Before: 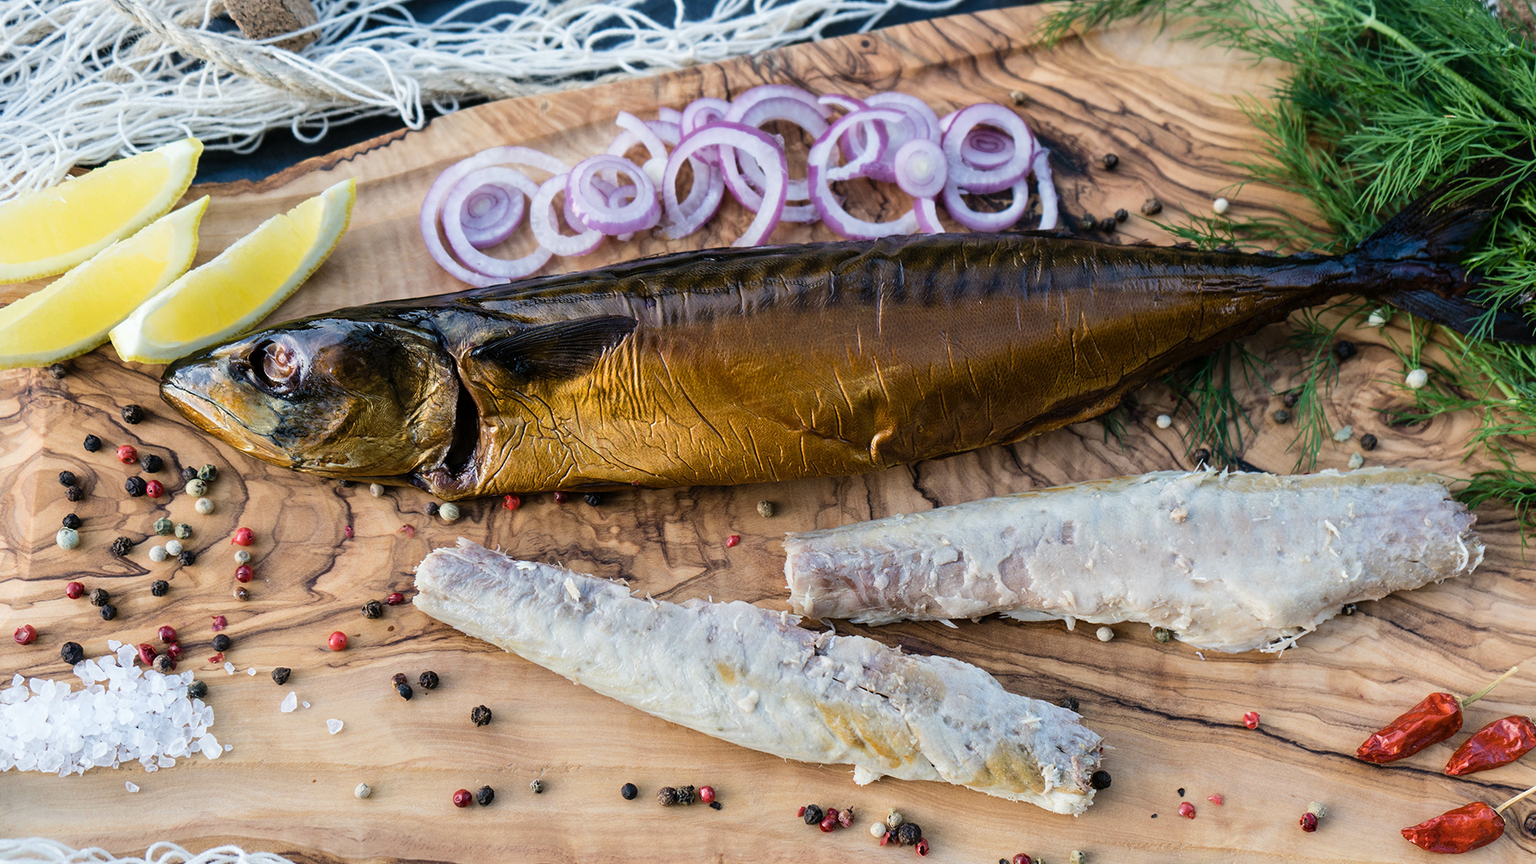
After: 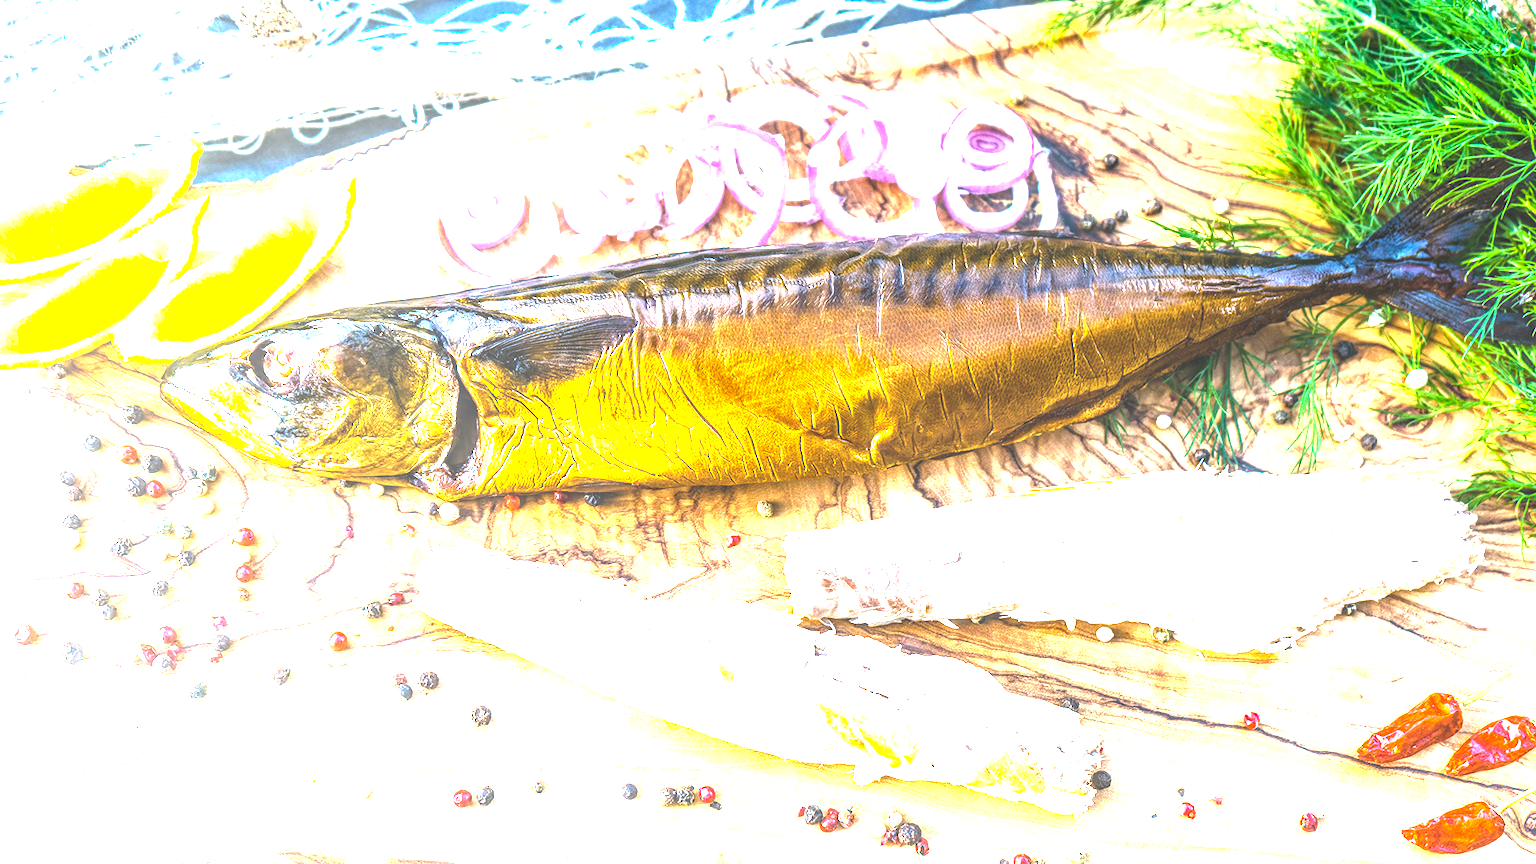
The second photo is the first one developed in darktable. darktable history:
color balance rgb: perceptual saturation grading › global saturation 19.362%, perceptual brilliance grading › global brilliance 34.683%, perceptual brilliance grading › highlights 50.637%, perceptual brilliance grading › mid-tones 59.741%, perceptual brilliance grading › shadows 34.698%, global vibrance 25.346%
local contrast: highlights 3%, shadows 1%, detail 134%
